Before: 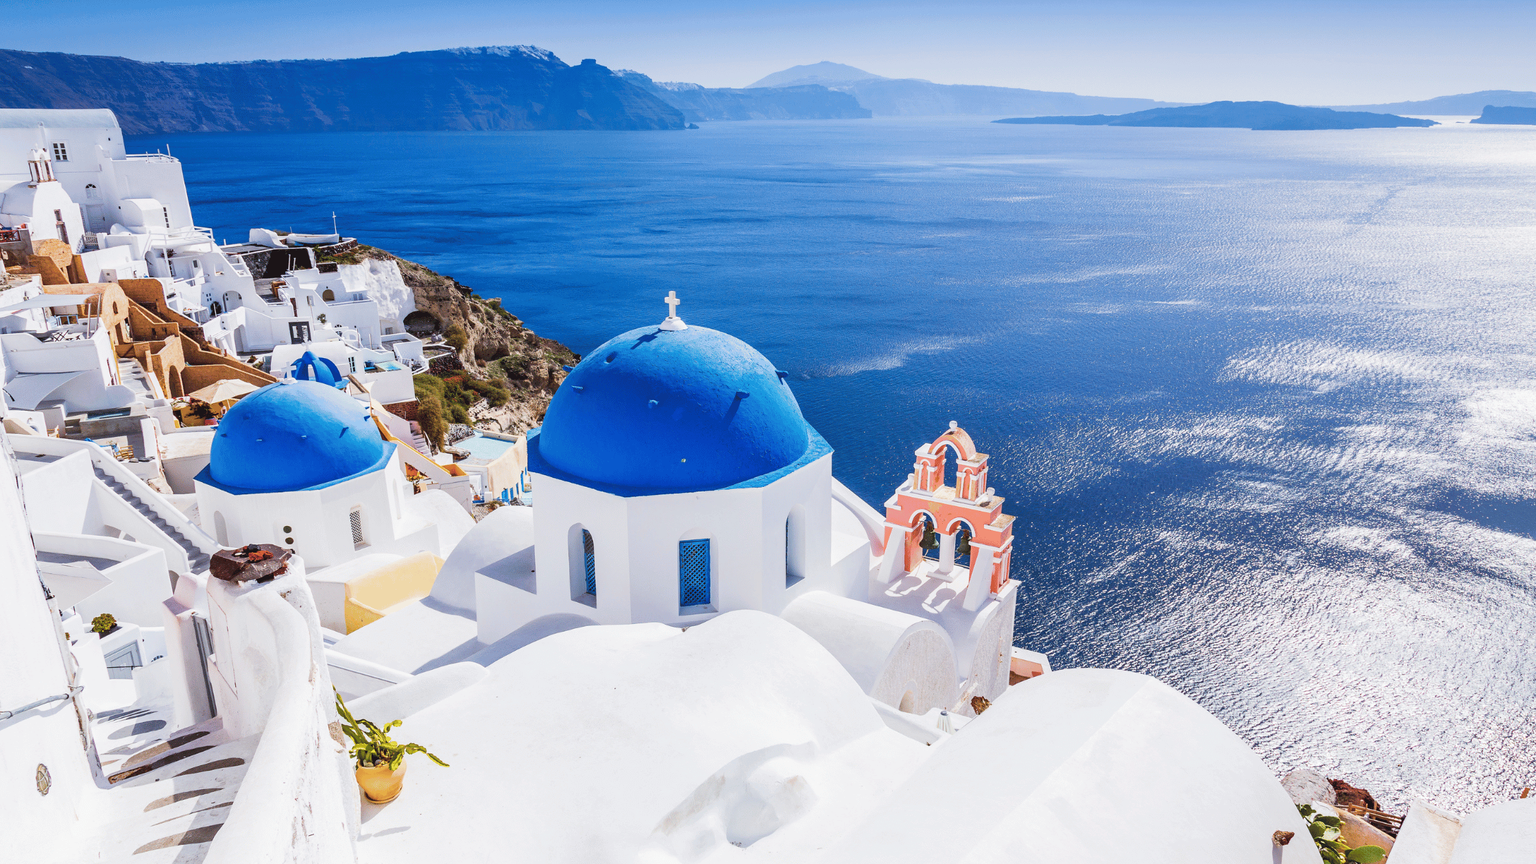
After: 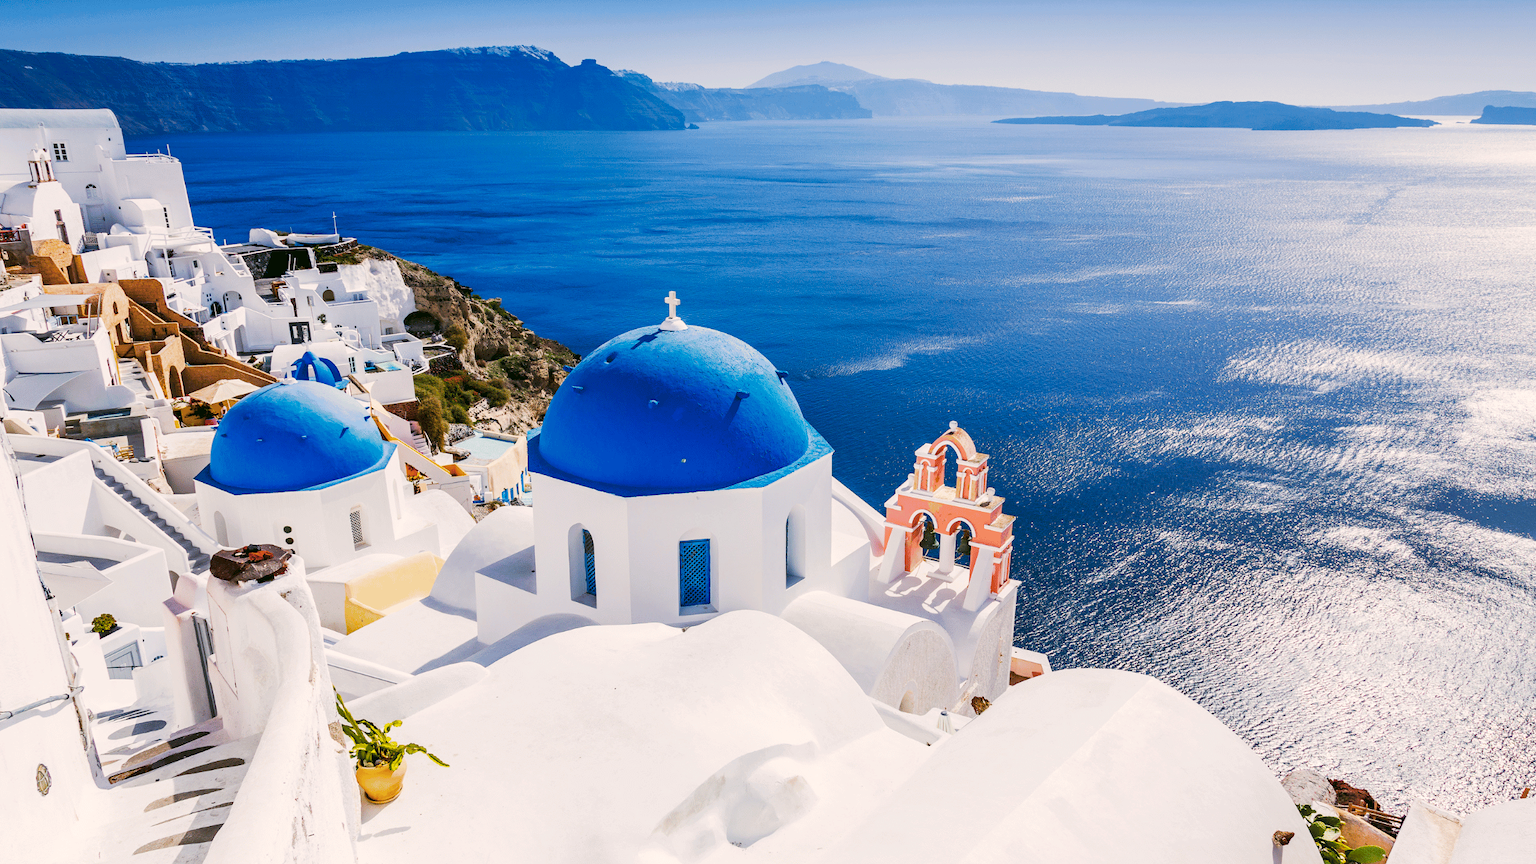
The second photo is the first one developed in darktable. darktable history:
color correction: highlights a* 4.02, highlights b* 4.98, shadows a* -7.55, shadows b* 4.98
tone curve: curves: ch0 [(0, 0) (0.003, 0.019) (0.011, 0.019) (0.025, 0.022) (0.044, 0.026) (0.069, 0.032) (0.1, 0.052) (0.136, 0.081) (0.177, 0.123) (0.224, 0.17) (0.277, 0.219) (0.335, 0.276) (0.399, 0.344) (0.468, 0.421) (0.543, 0.508) (0.623, 0.604) (0.709, 0.705) (0.801, 0.797) (0.898, 0.894) (1, 1)], preserve colors none
